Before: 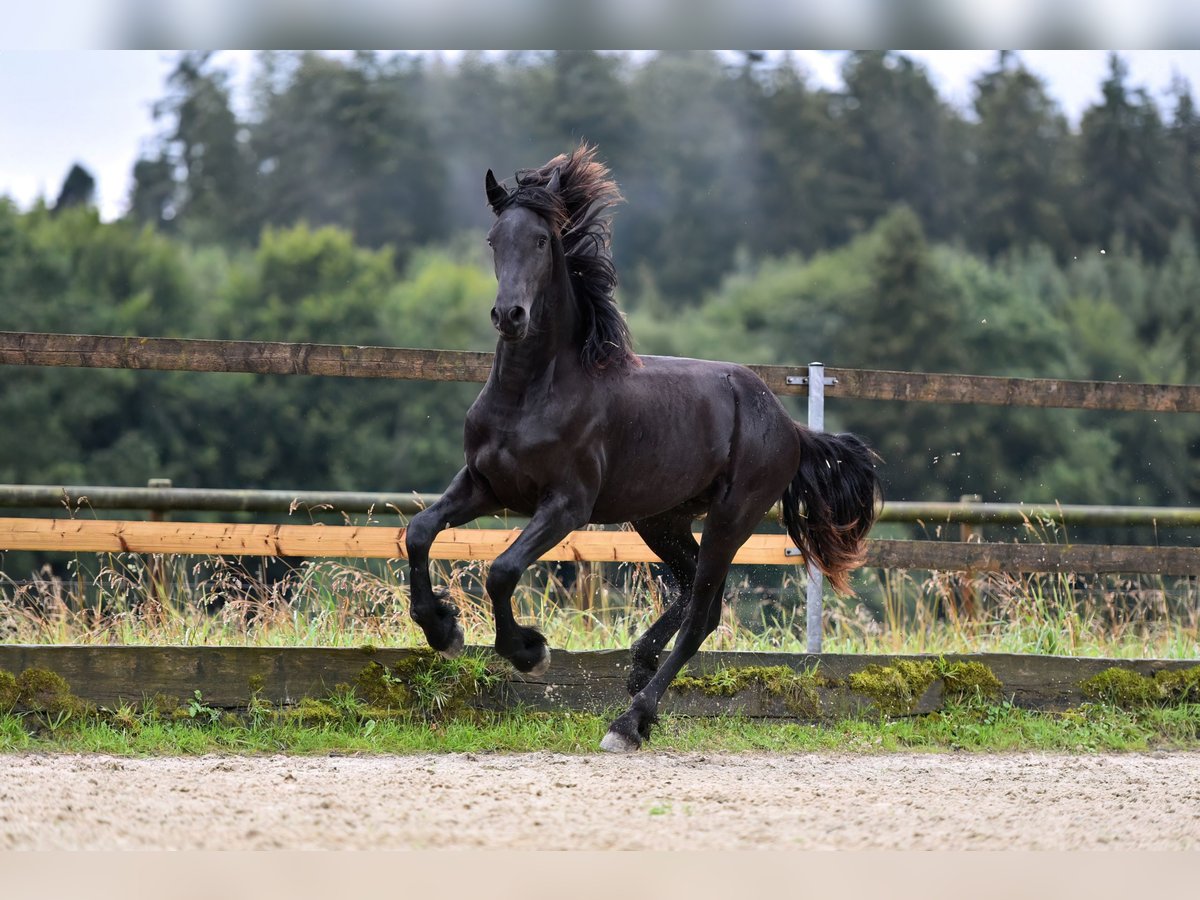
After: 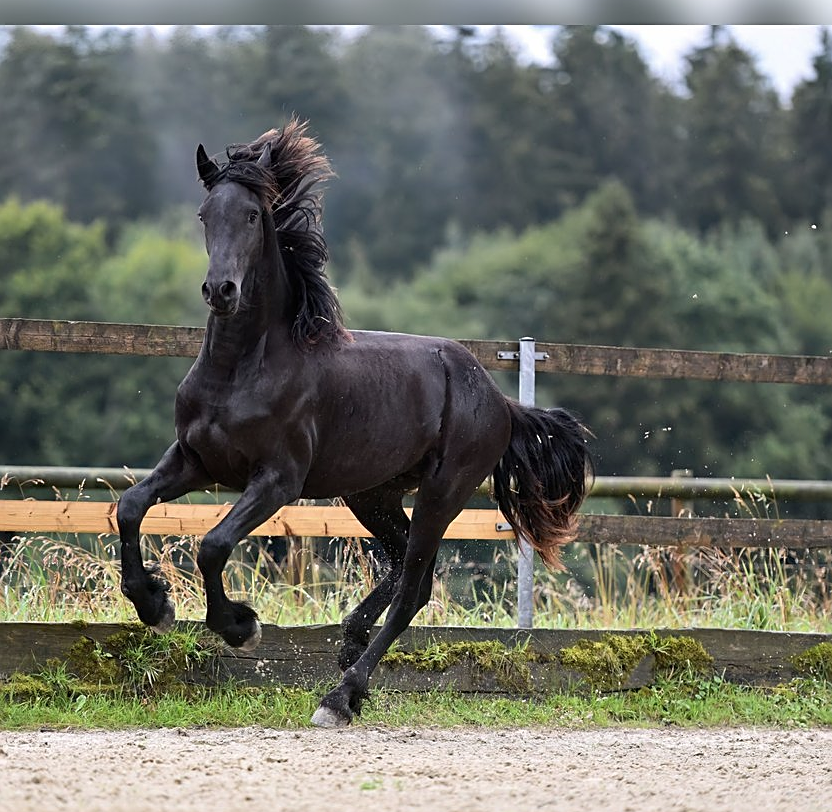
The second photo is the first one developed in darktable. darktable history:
sharpen: on, module defaults
crop and rotate: left 24.089%, top 2.82%, right 6.539%, bottom 6.901%
contrast brightness saturation: saturation -0.104
